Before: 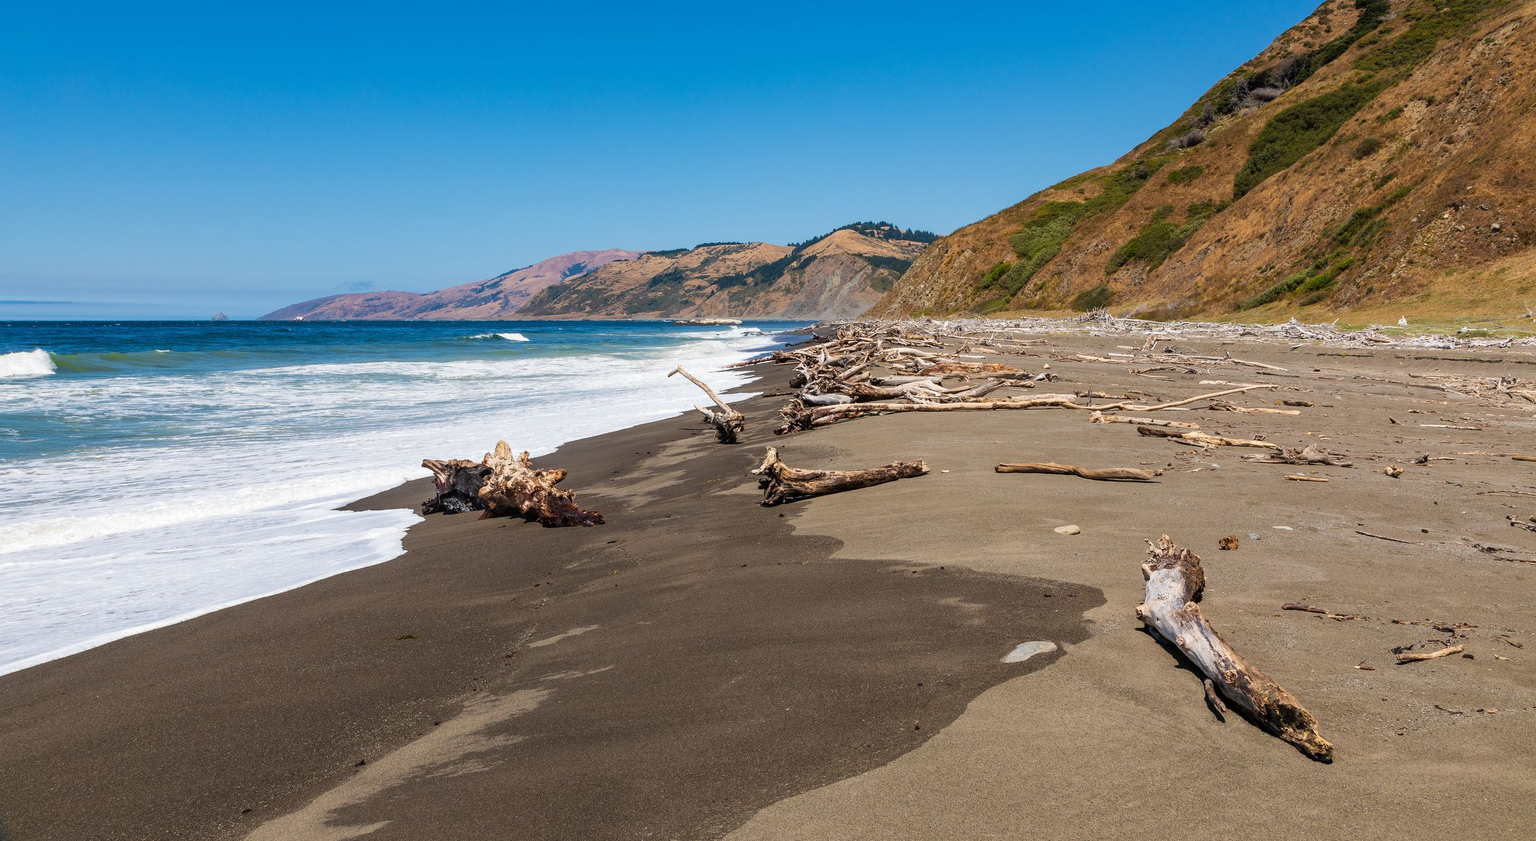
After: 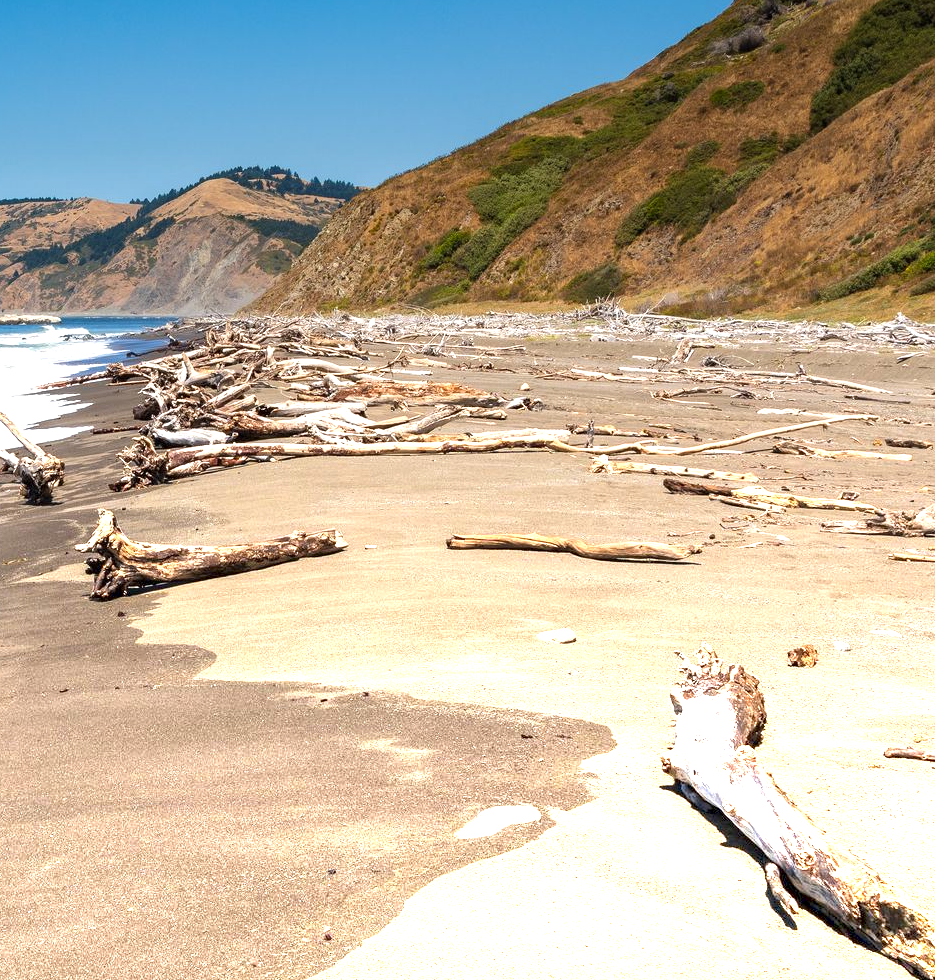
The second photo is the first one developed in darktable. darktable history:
crop: left 45.721%, top 13.393%, right 14.118%, bottom 10.01%
graduated density: density -3.9 EV
